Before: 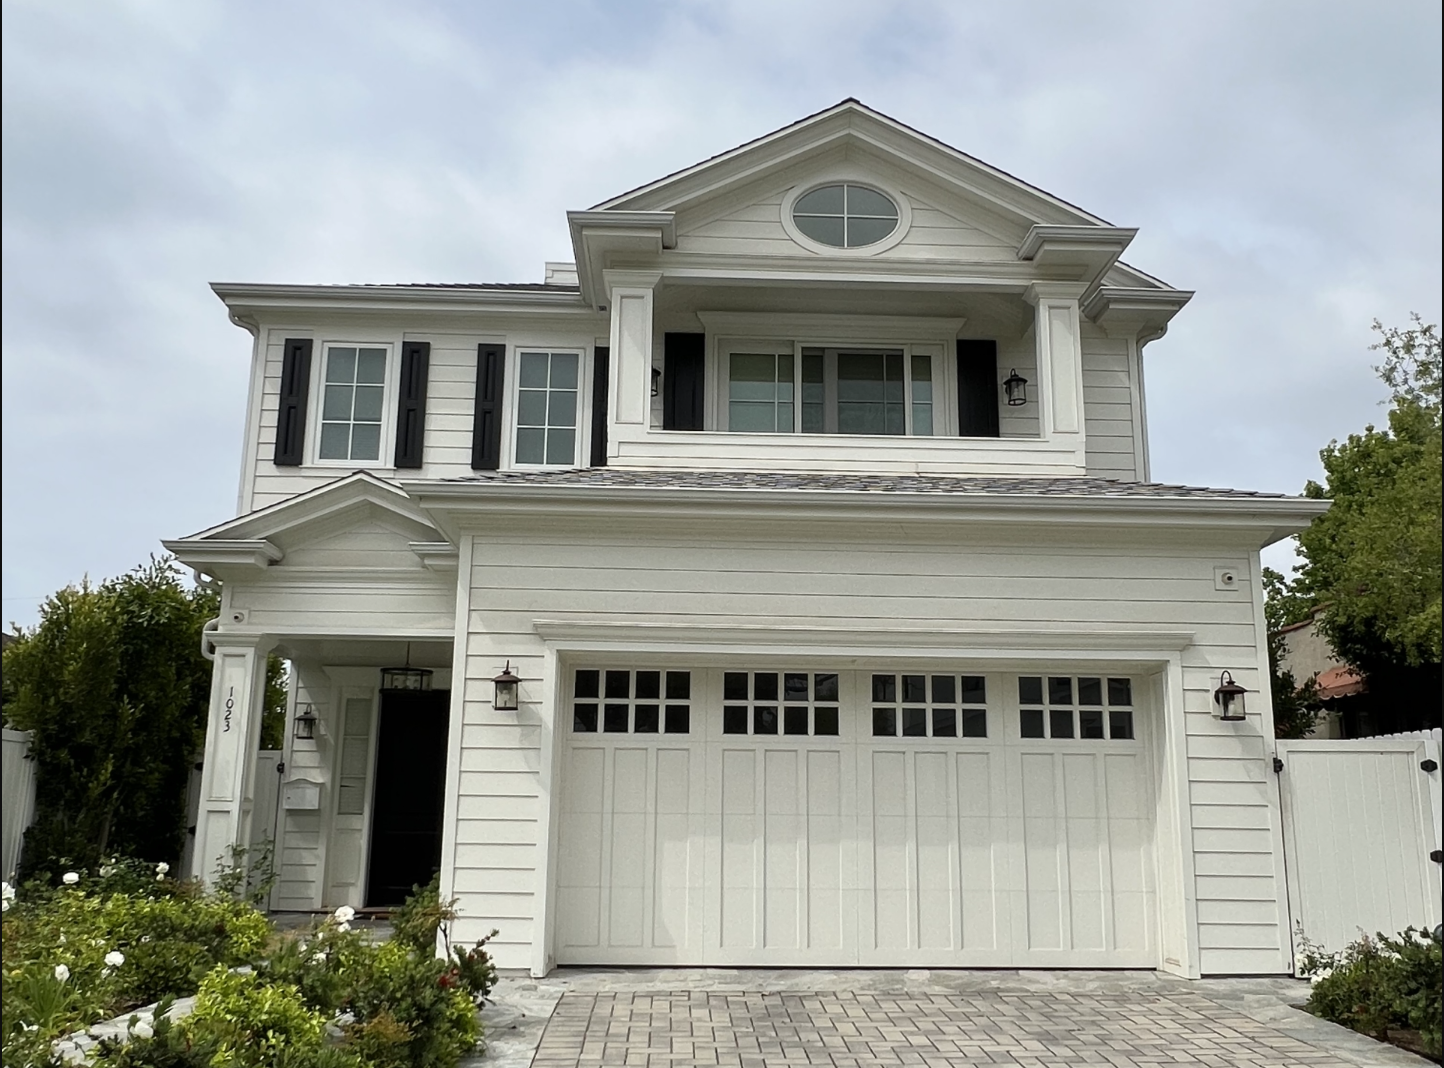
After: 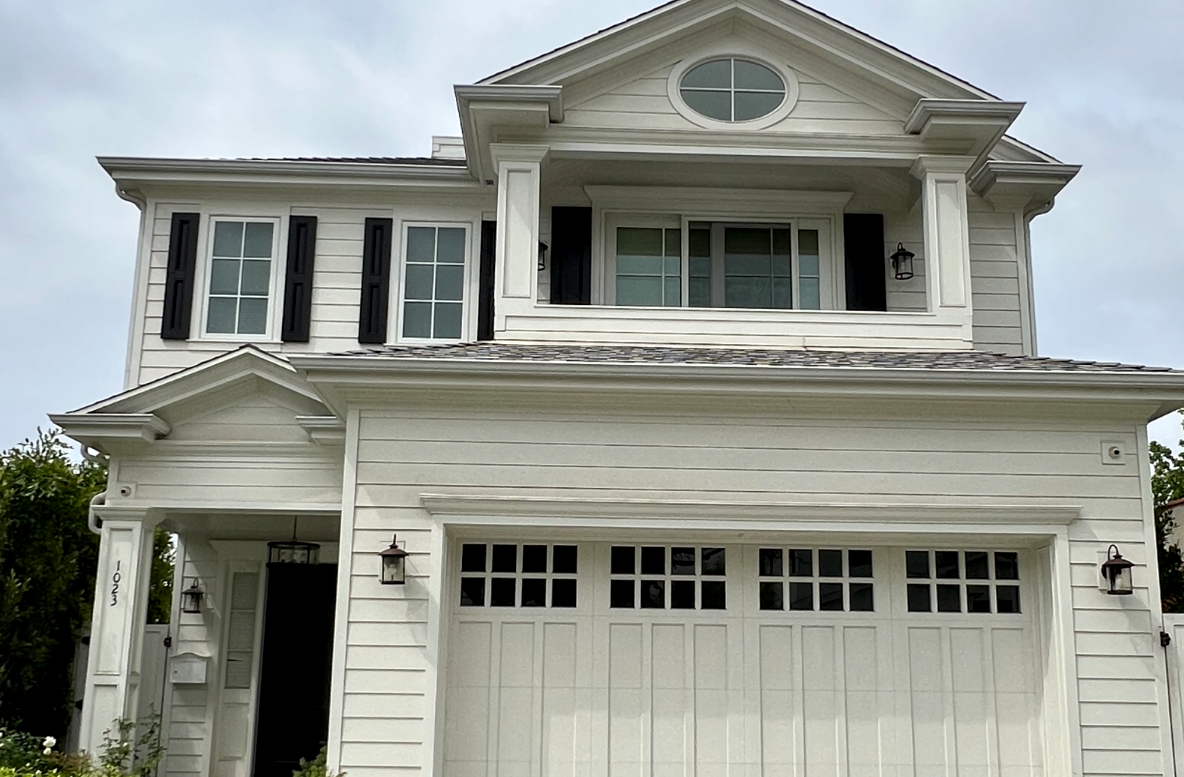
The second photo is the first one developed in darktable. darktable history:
crop: left 7.856%, top 11.836%, right 10.12%, bottom 15.387%
contrast equalizer: octaves 7, y [[0.6 ×6], [0.55 ×6], [0 ×6], [0 ×6], [0 ×6]], mix 0.3
